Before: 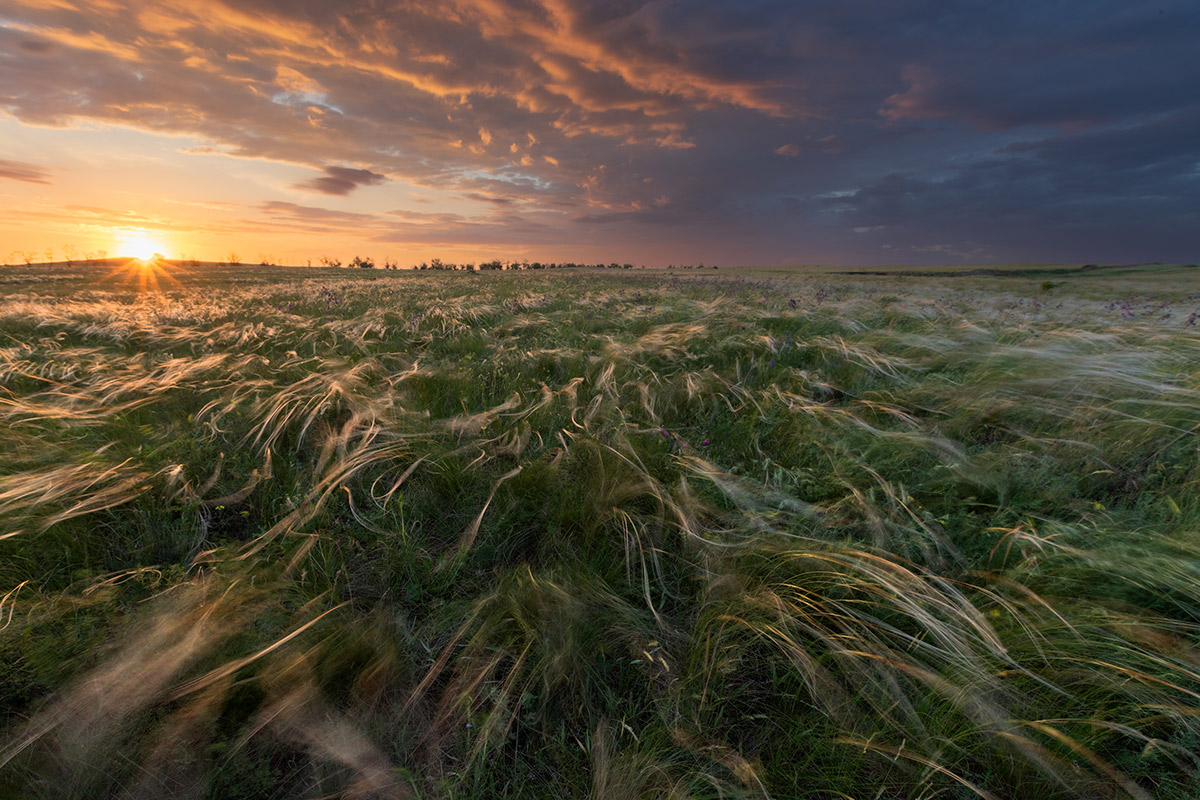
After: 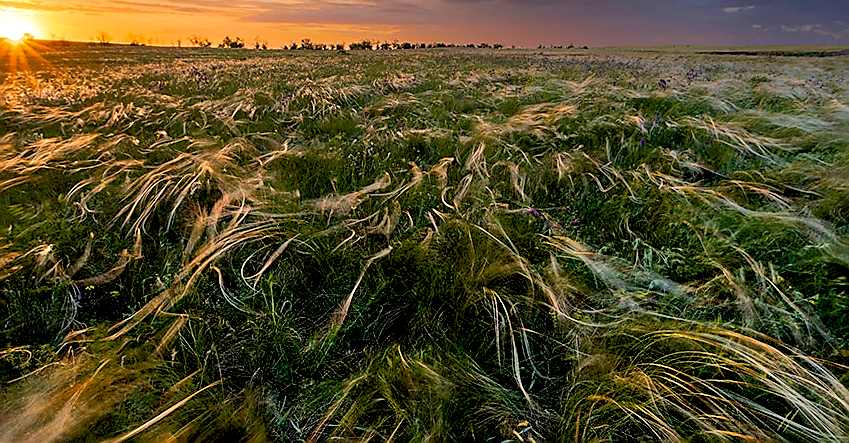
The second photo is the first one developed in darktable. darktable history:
shadows and highlights: low approximation 0.01, soften with gaussian
crop: left 10.896%, top 27.502%, right 18.321%, bottom 17.043%
sharpen: radius 1.383, amount 1.258, threshold 0.712
color balance rgb: global offset › luminance -1.43%, perceptual saturation grading › global saturation 15.895%, perceptual brilliance grading › global brilliance 11.009%, saturation formula JzAzBz (2021)
